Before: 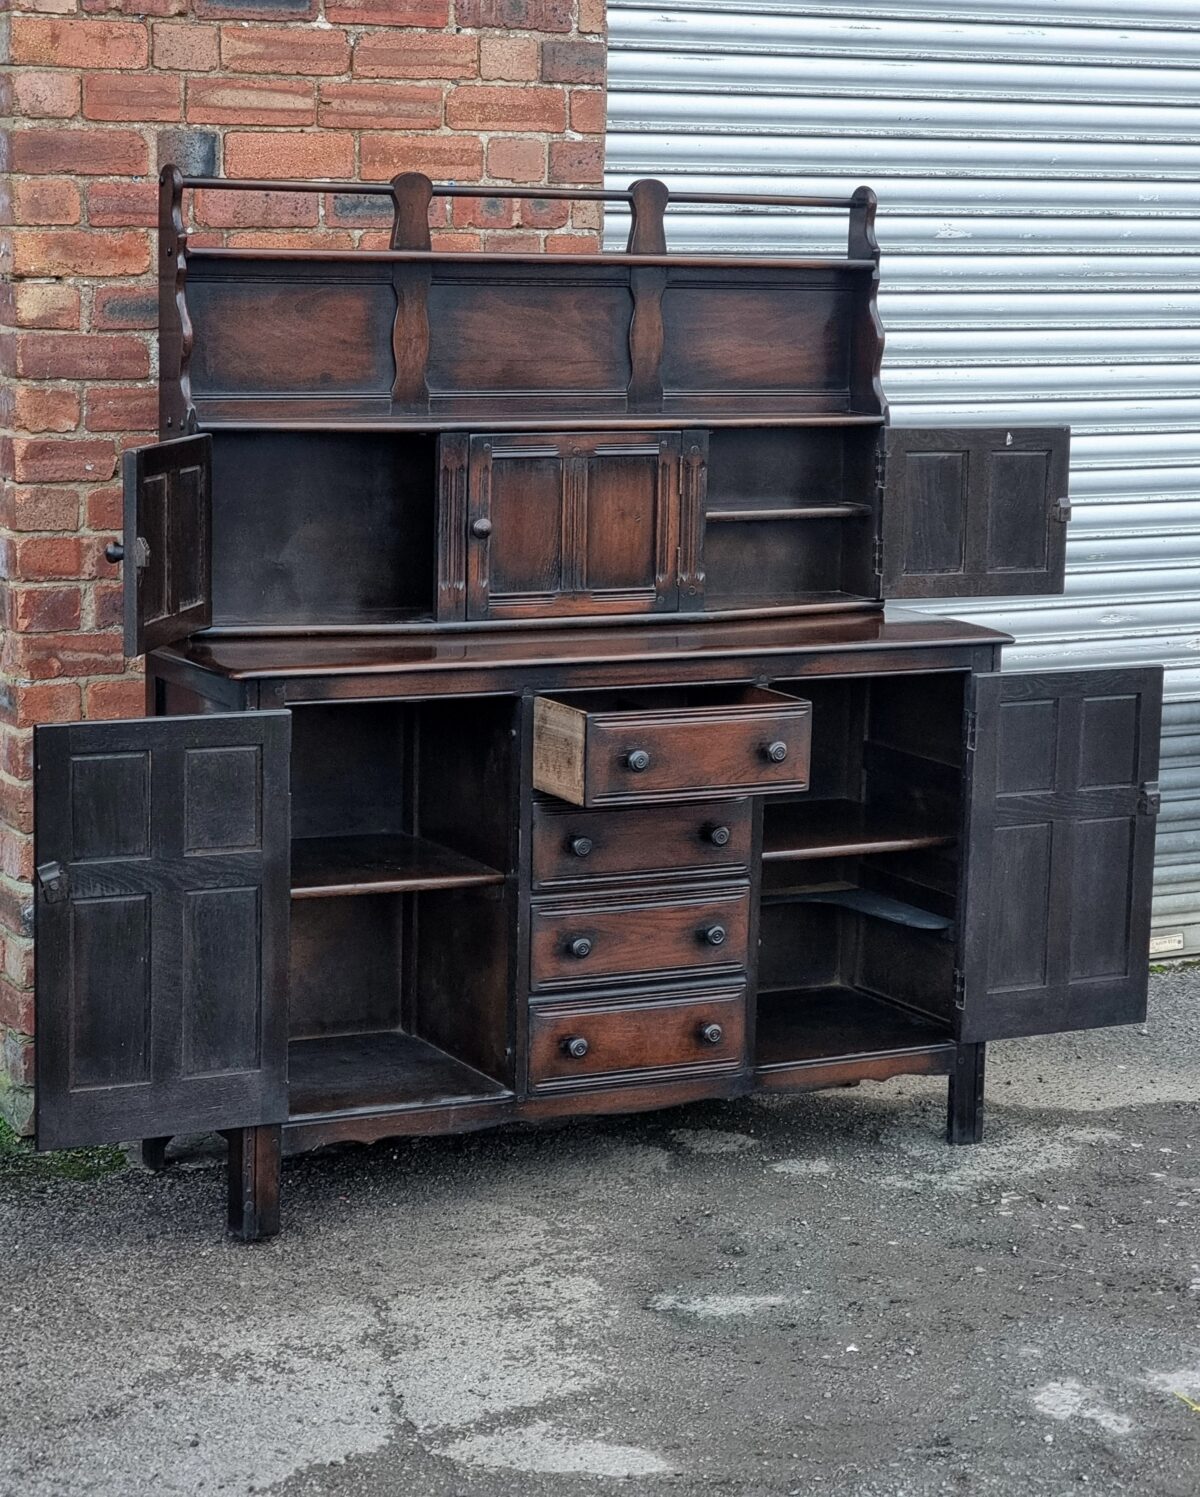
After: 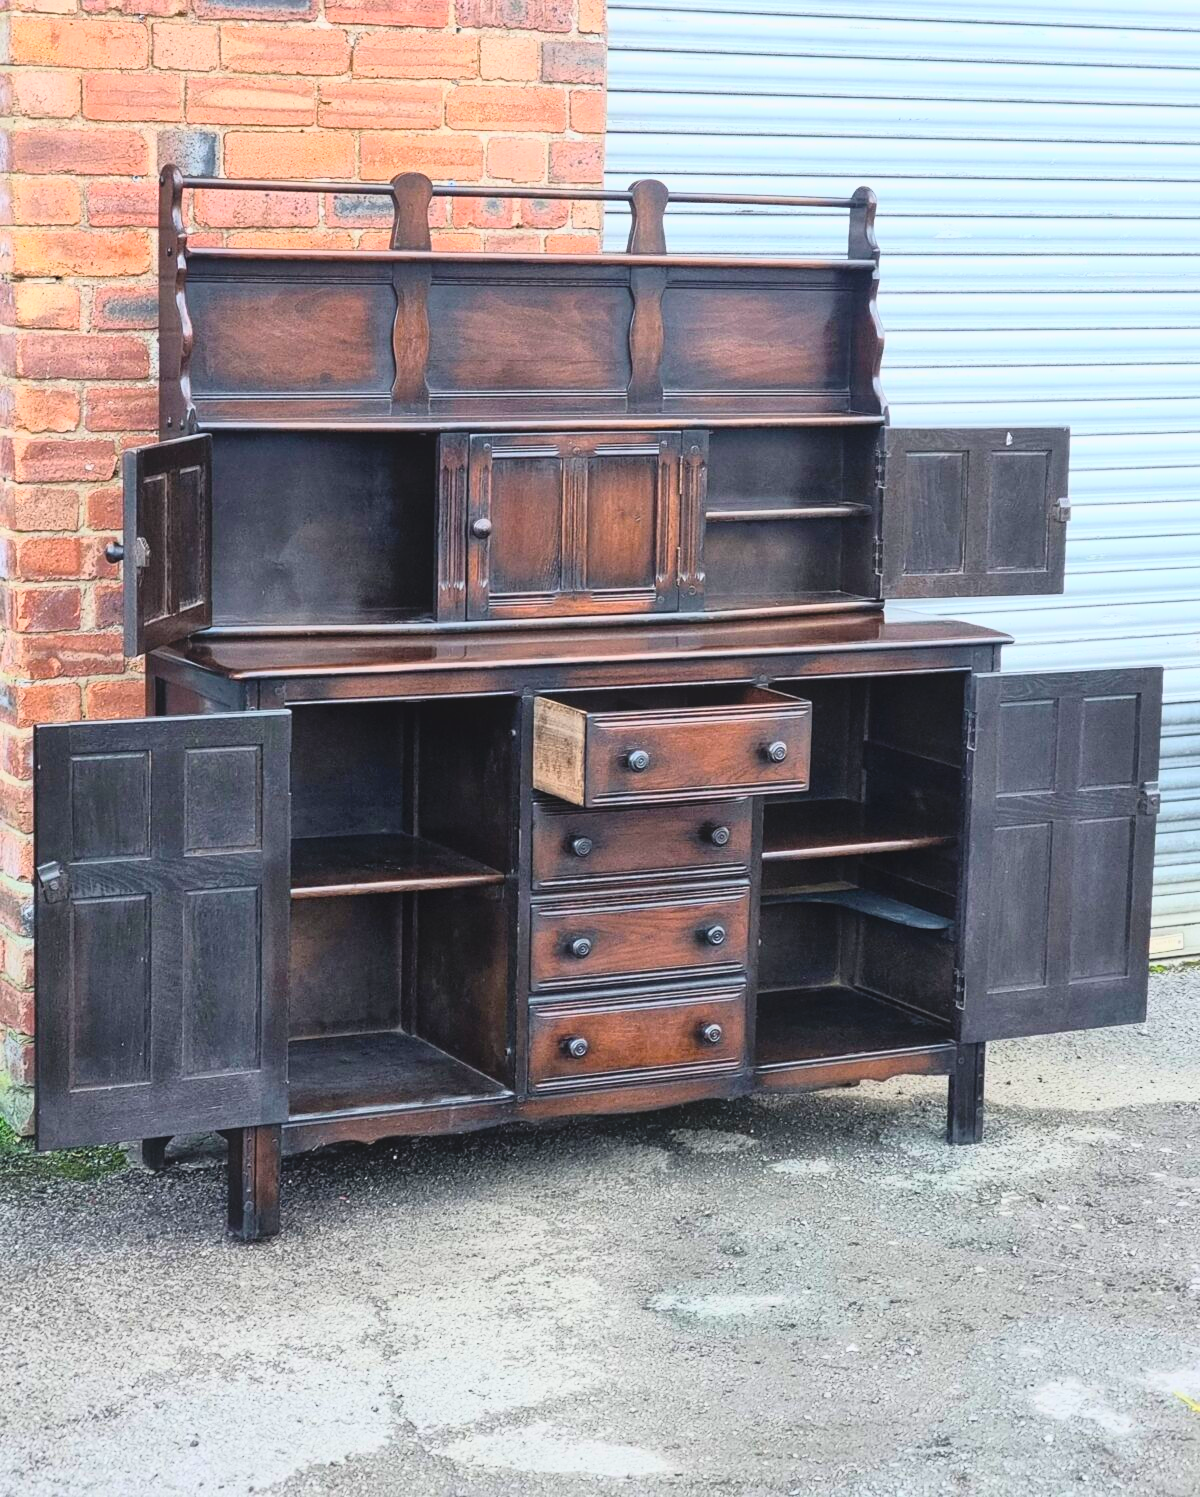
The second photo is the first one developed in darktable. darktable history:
tone curve: curves: ch0 [(0, 0.052) (0.207, 0.35) (0.392, 0.592) (0.54, 0.803) (0.725, 0.922) (0.99, 0.974)], color space Lab, independent channels, preserve colors none
sharpen: radius 5.372, amount 0.31, threshold 26.261
contrast equalizer: y [[0.6 ×6], [0.55 ×6], [0 ×6], [0 ×6], [0 ×6]], mix -0.342
color balance rgb: perceptual saturation grading › global saturation 19.473%, perceptual brilliance grading › global brilliance 2.952%, global vibrance 50.404%
